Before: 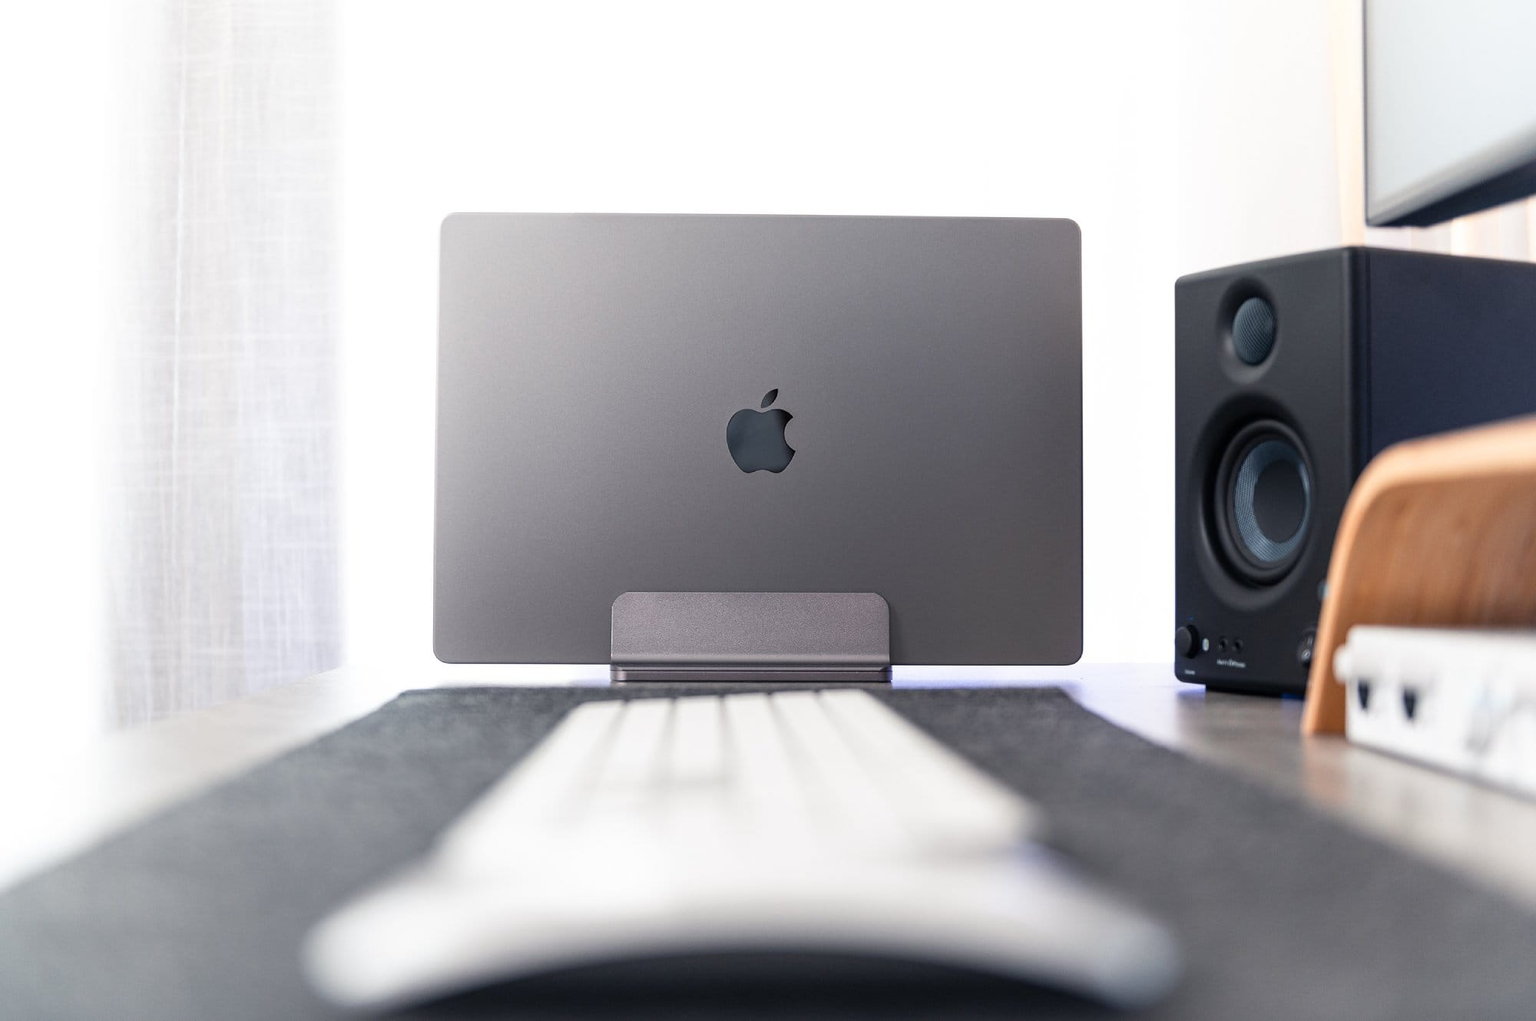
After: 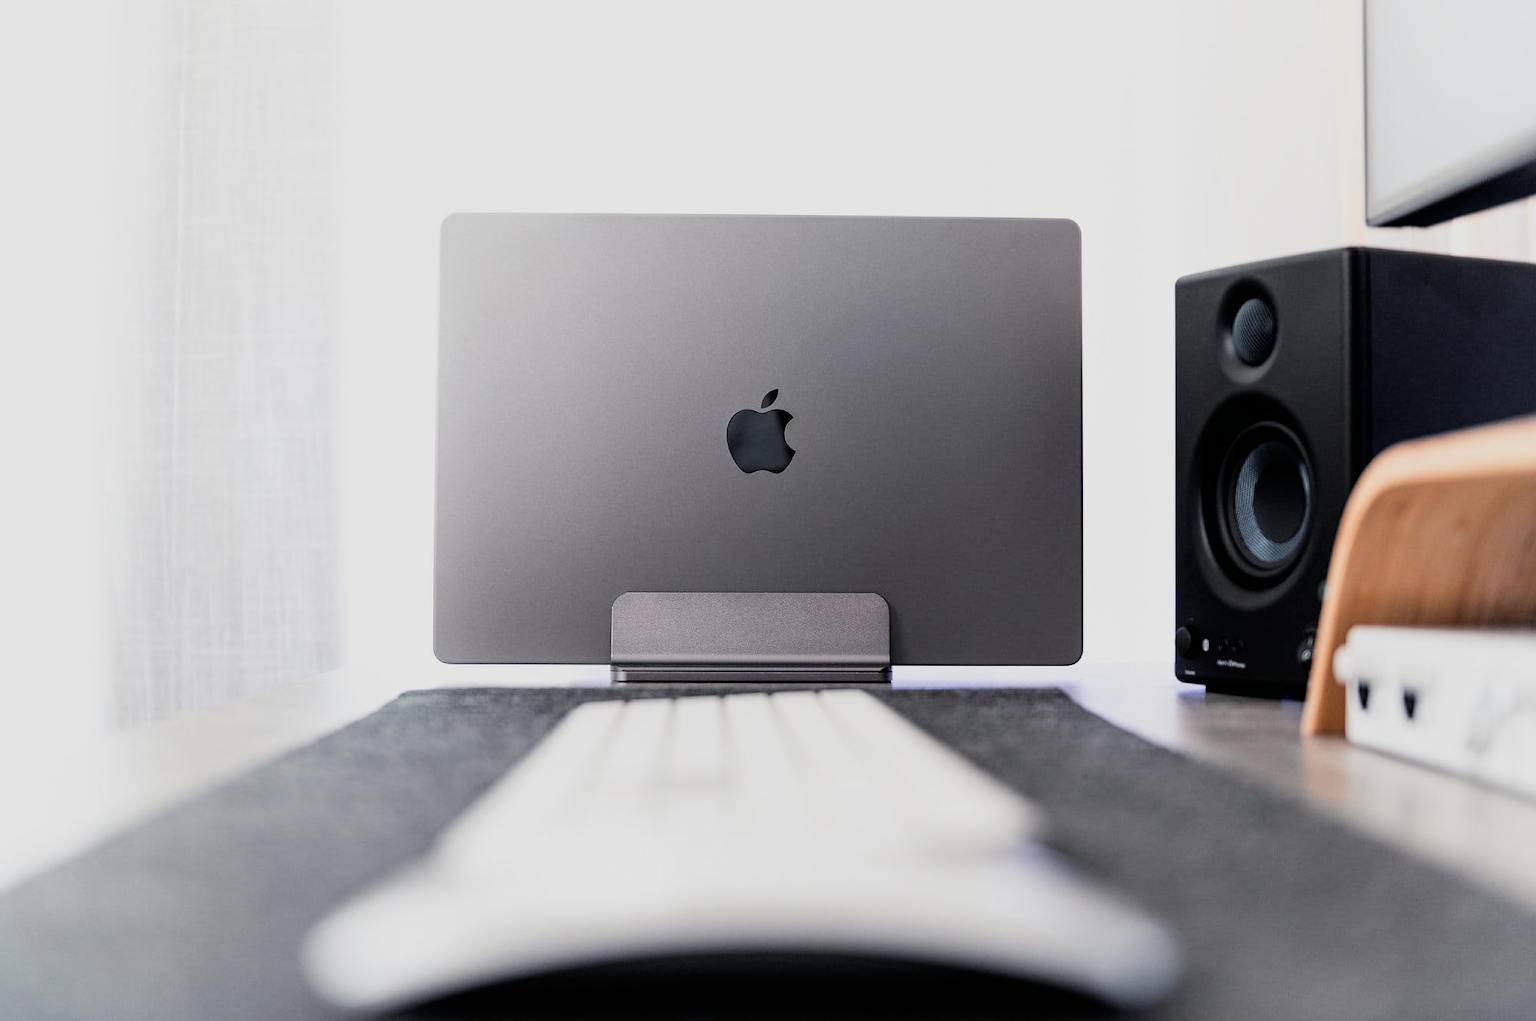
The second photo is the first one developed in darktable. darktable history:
filmic rgb: black relative exposure -5 EV, hardness 2.88, contrast 1.3, highlights saturation mix -30%
white balance: emerald 1
